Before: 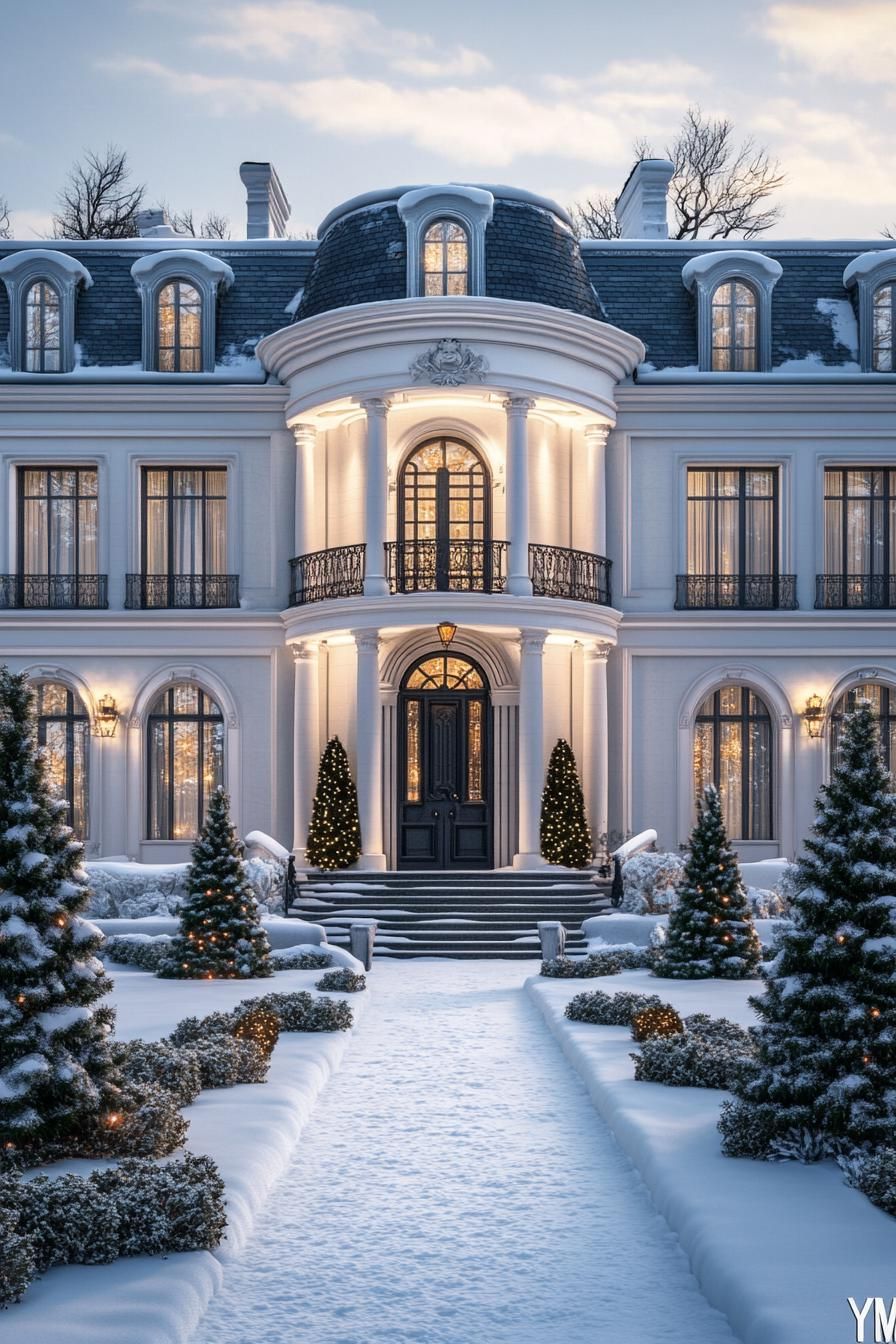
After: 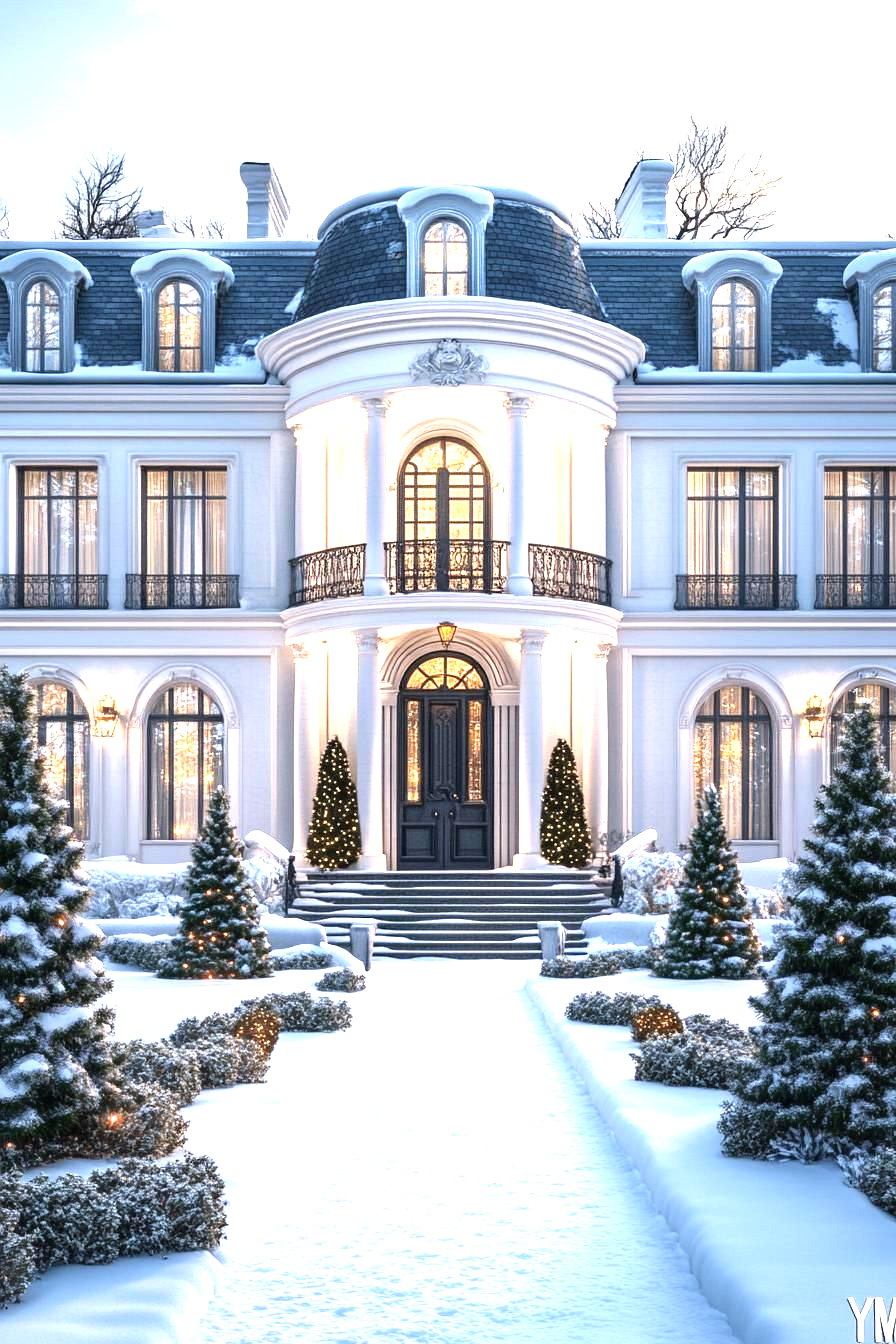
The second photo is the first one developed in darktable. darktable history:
exposure: black level correction 0, exposure 1.392 EV, compensate highlight preservation false
